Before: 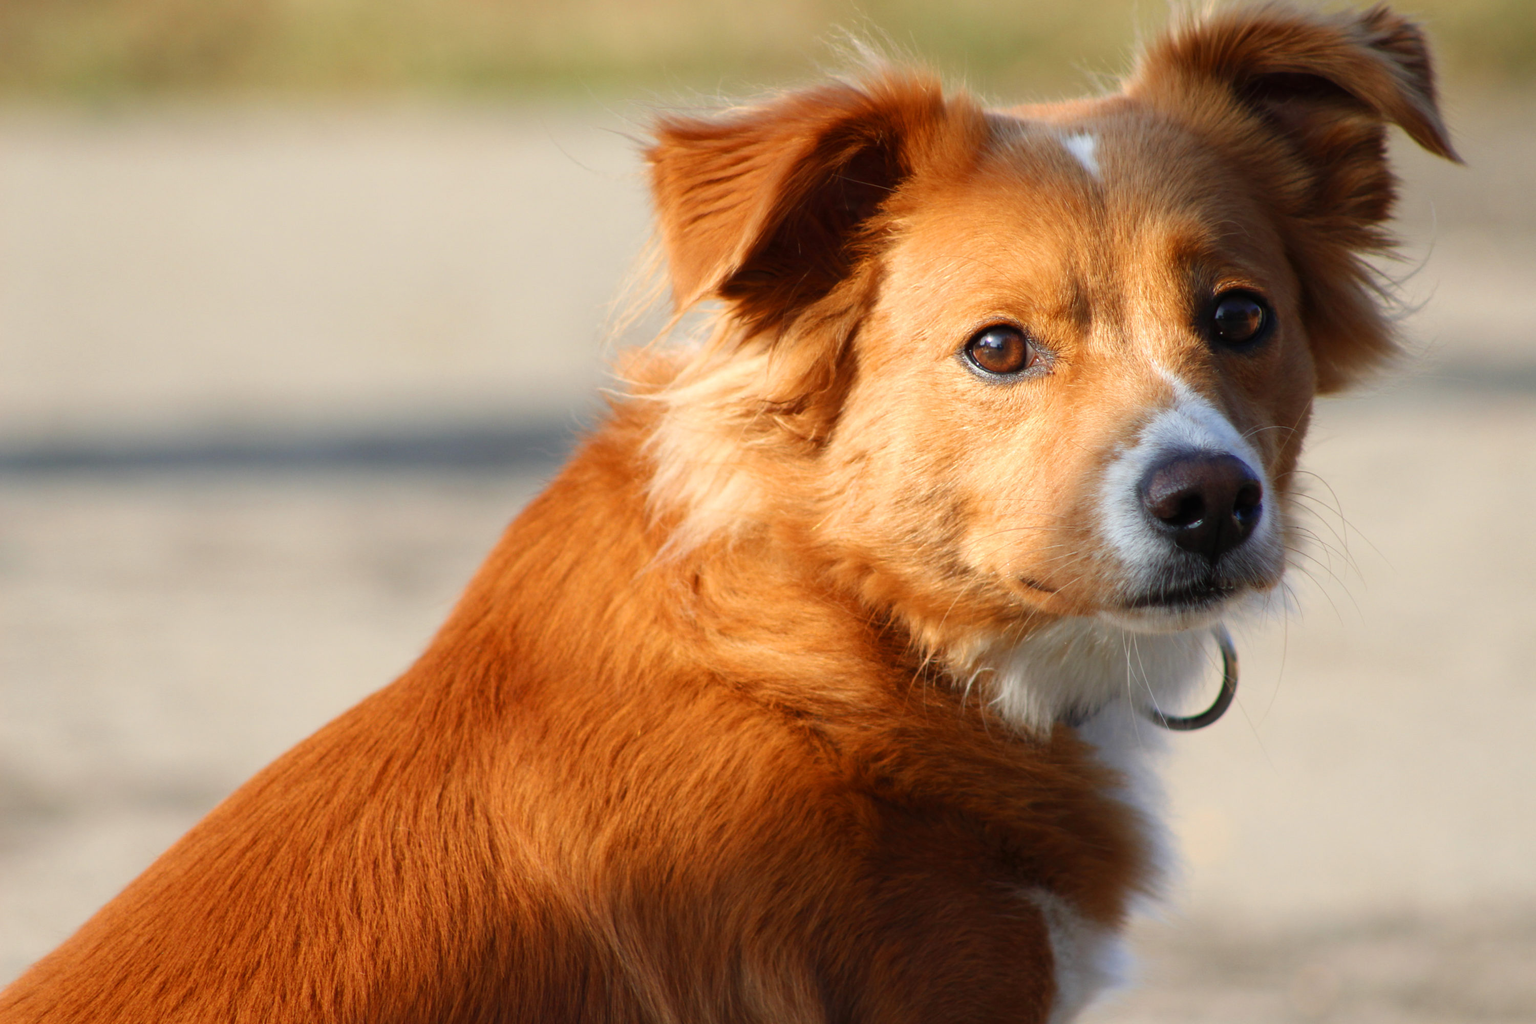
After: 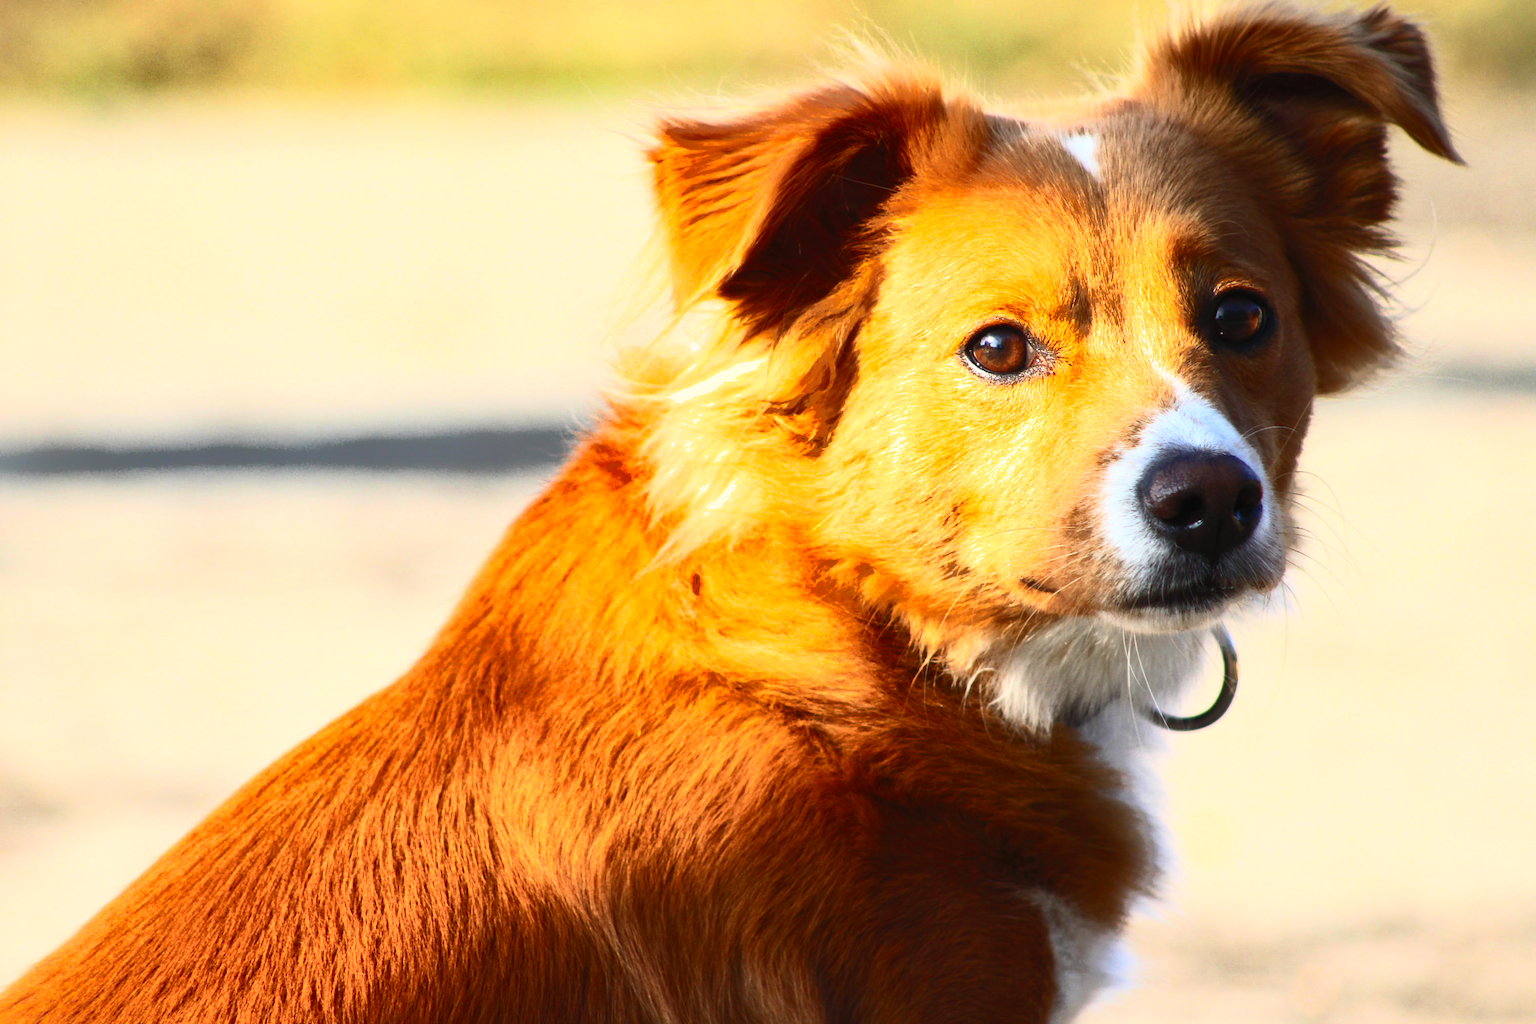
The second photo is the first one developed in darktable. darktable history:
contrast brightness saturation: contrast 0.62, brightness 0.34, saturation 0.14
shadows and highlights: shadows 40, highlights -60
tone equalizer: -8 EV -0.417 EV, -7 EV -0.389 EV, -6 EV -0.333 EV, -5 EV -0.222 EV, -3 EV 0.222 EV, -2 EV 0.333 EV, -1 EV 0.389 EV, +0 EV 0.417 EV, edges refinement/feathering 500, mask exposure compensation -1.57 EV, preserve details no
